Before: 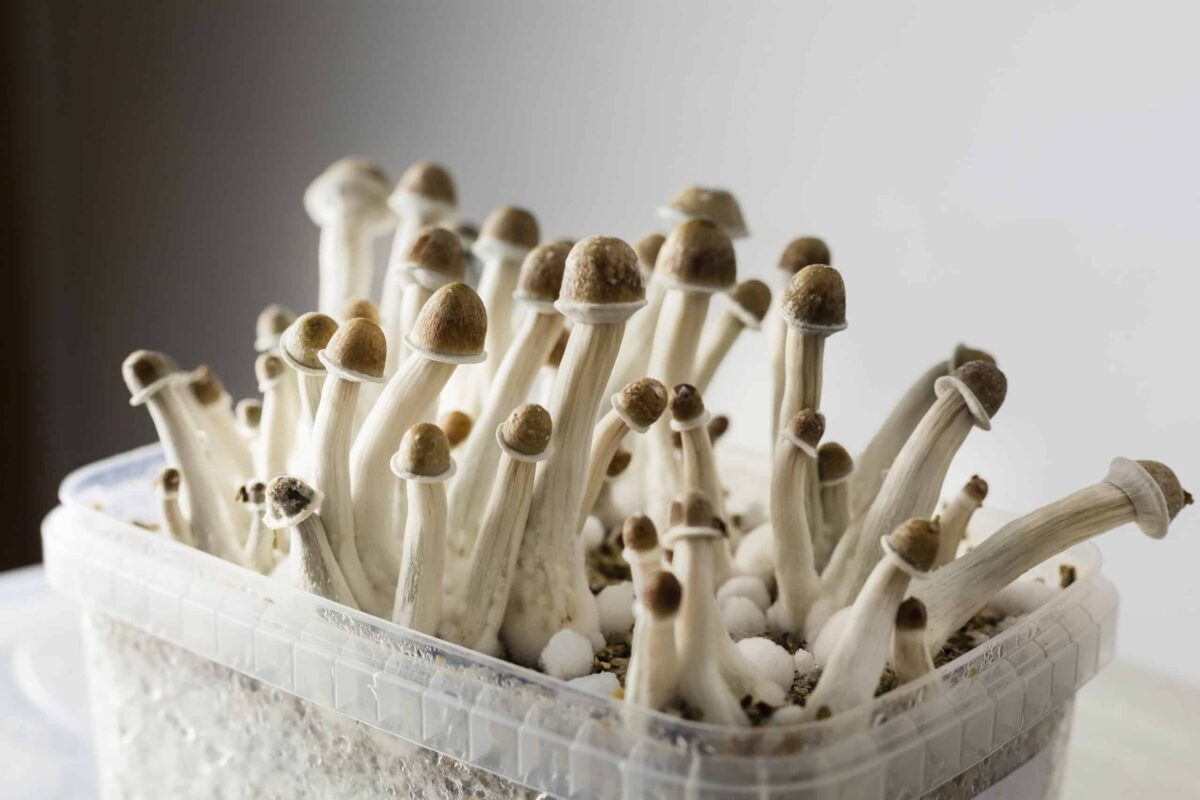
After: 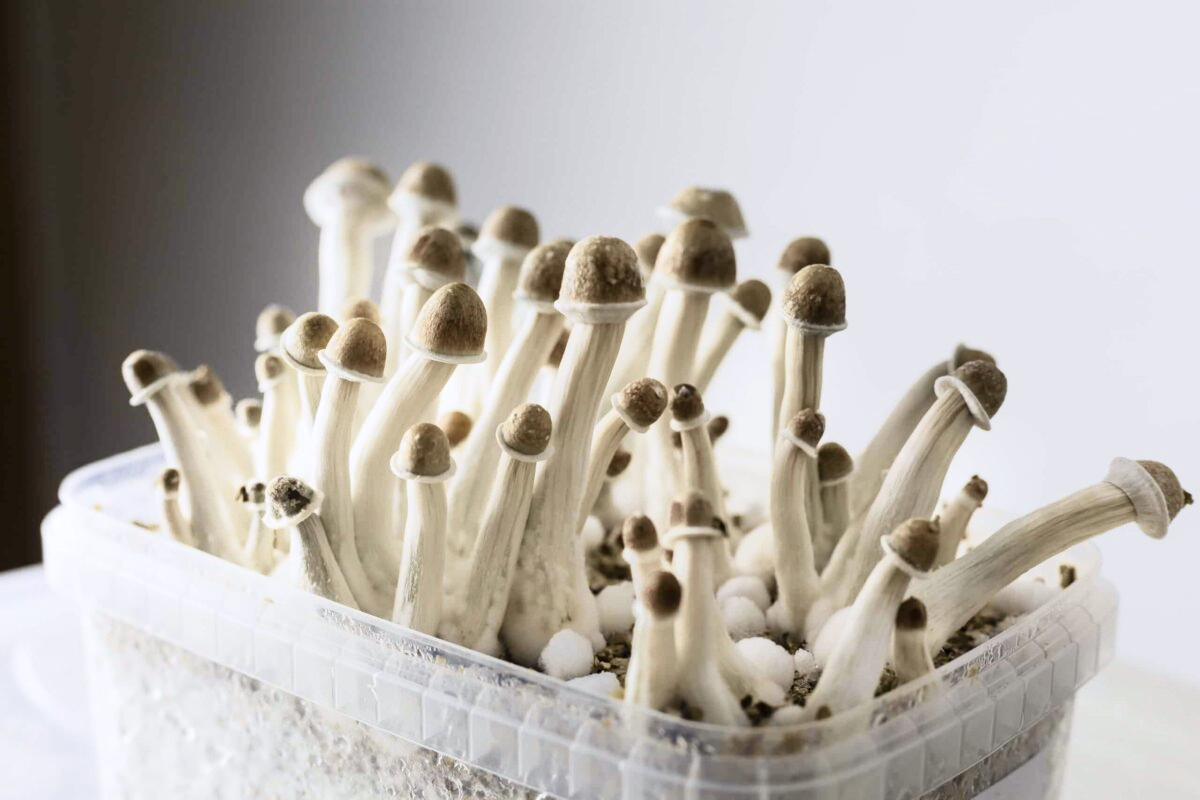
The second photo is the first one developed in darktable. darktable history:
white balance: red 0.983, blue 1.036
tone curve: curves: ch0 [(0, 0) (0.739, 0.837) (1, 1)]; ch1 [(0, 0) (0.226, 0.261) (0.383, 0.397) (0.462, 0.473) (0.498, 0.502) (0.521, 0.52) (0.578, 0.57) (1, 1)]; ch2 [(0, 0) (0.438, 0.456) (0.5, 0.5) (0.547, 0.557) (0.597, 0.58) (0.629, 0.603) (1, 1)], color space Lab, independent channels, preserve colors none
